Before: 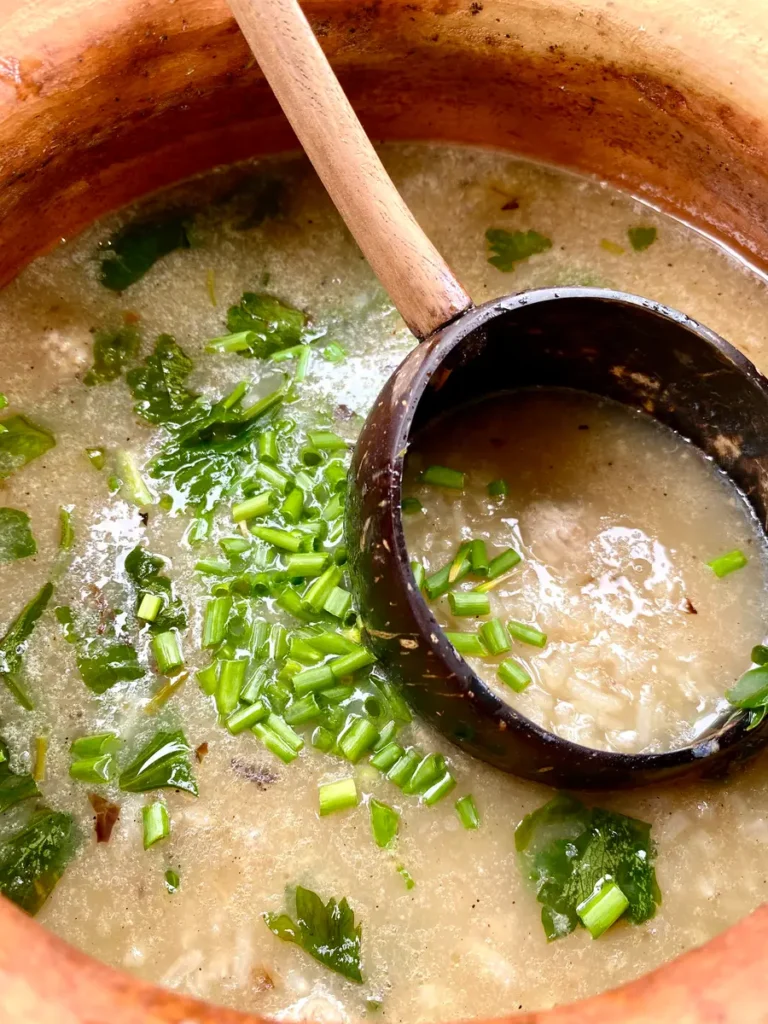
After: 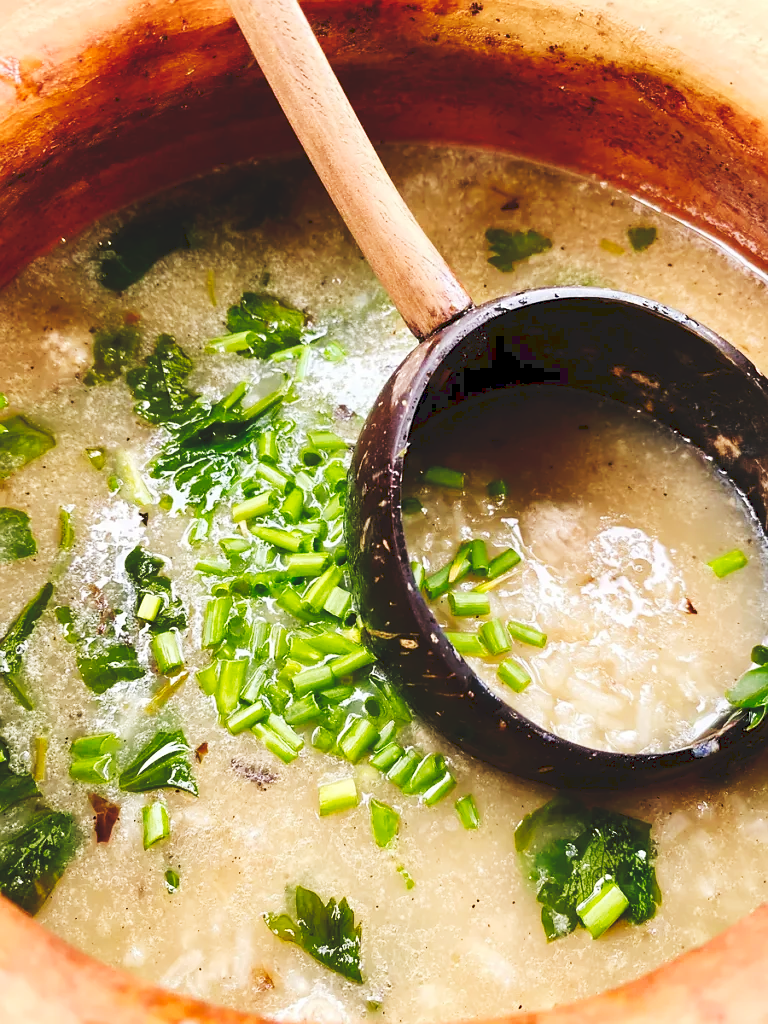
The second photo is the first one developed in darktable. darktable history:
tone curve: curves: ch0 [(0, 0) (0.003, 0.117) (0.011, 0.118) (0.025, 0.123) (0.044, 0.13) (0.069, 0.137) (0.1, 0.149) (0.136, 0.157) (0.177, 0.184) (0.224, 0.217) (0.277, 0.257) (0.335, 0.324) (0.399, 0.406) (0.468, 0.511) (0.543, 0.609) (0.623, 0.712) (0.709, 0.8) (0.801, 0.877) (0.898, 0.938) (1, 1)], preserve colors none
shadows and highlights: shadows 20.72, highlights -19.79, soften with gaussian
sharpen: radius 1.005
